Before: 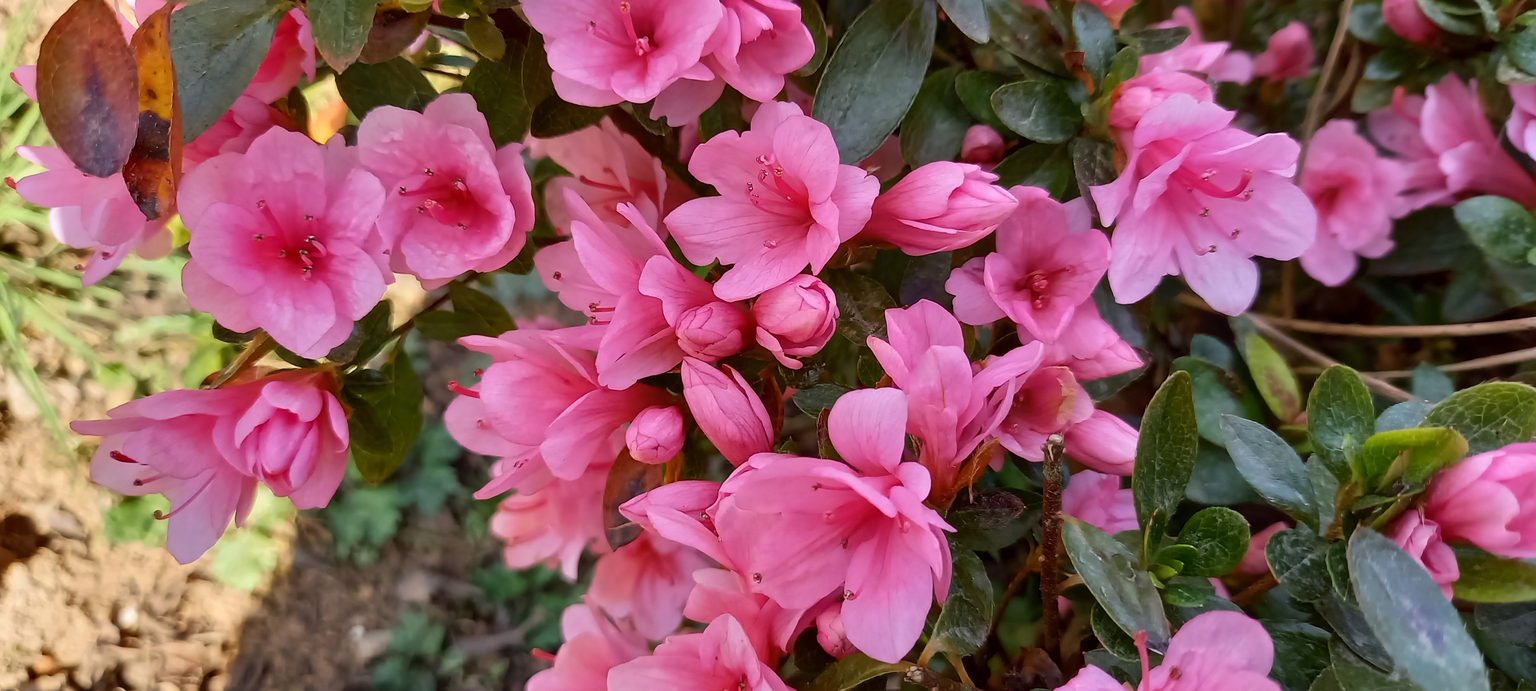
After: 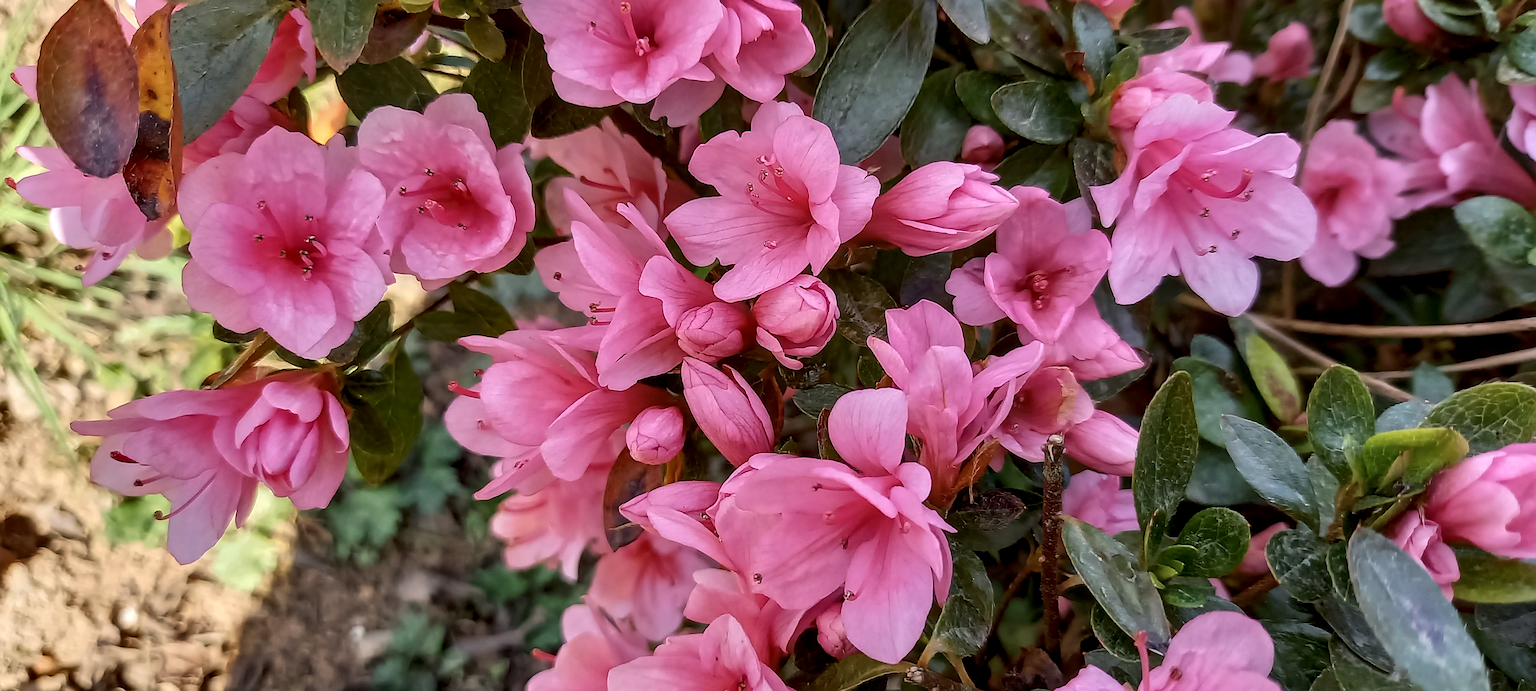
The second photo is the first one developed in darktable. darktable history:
sharpen: on, module defaults
contrast brightness saturation: saturation -0.1
local contrast: highlights 35%, detail 135%
